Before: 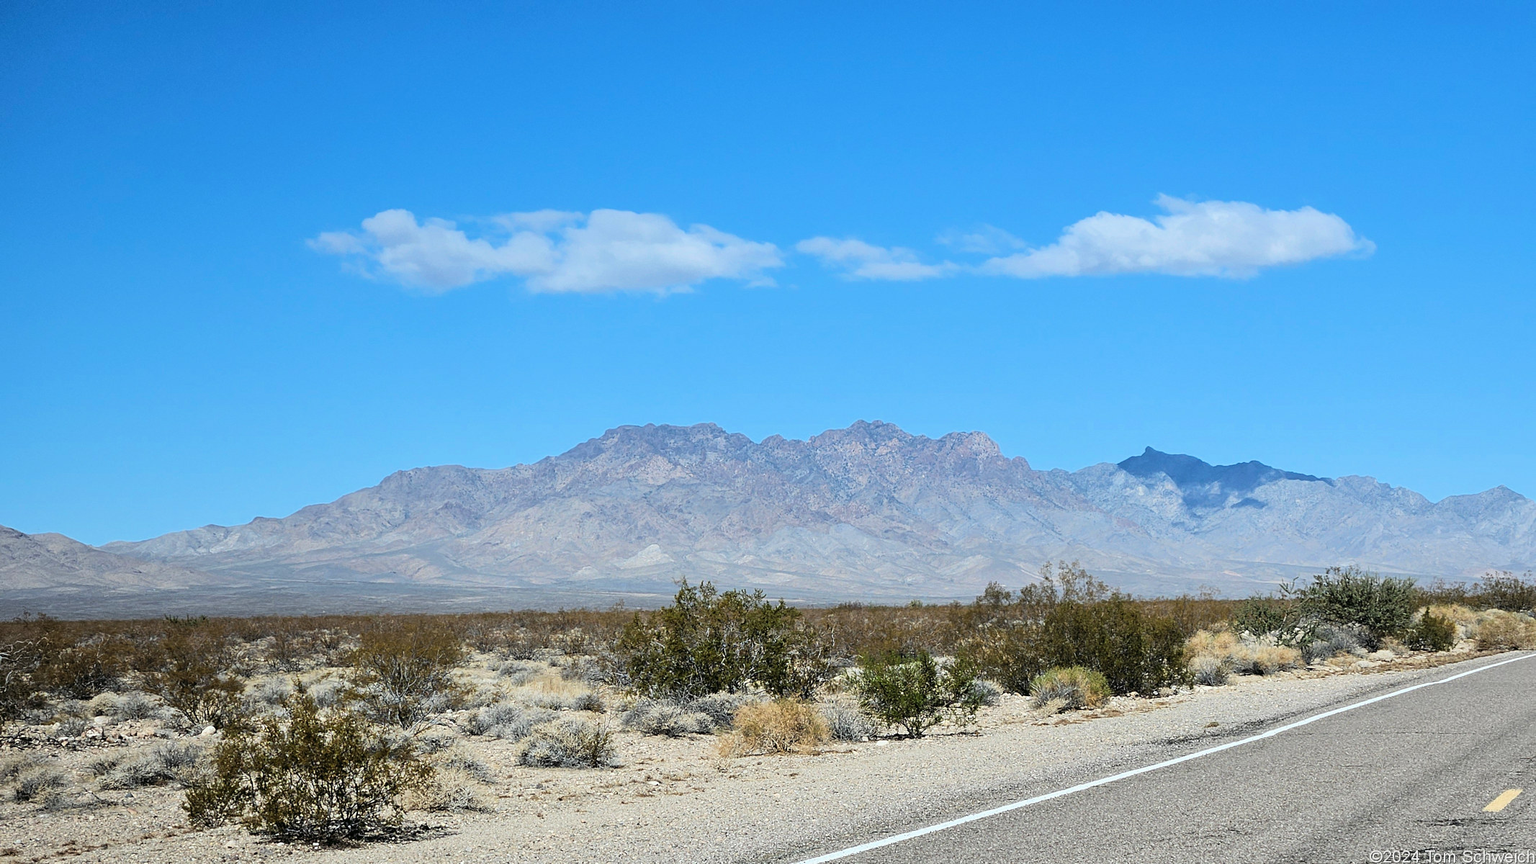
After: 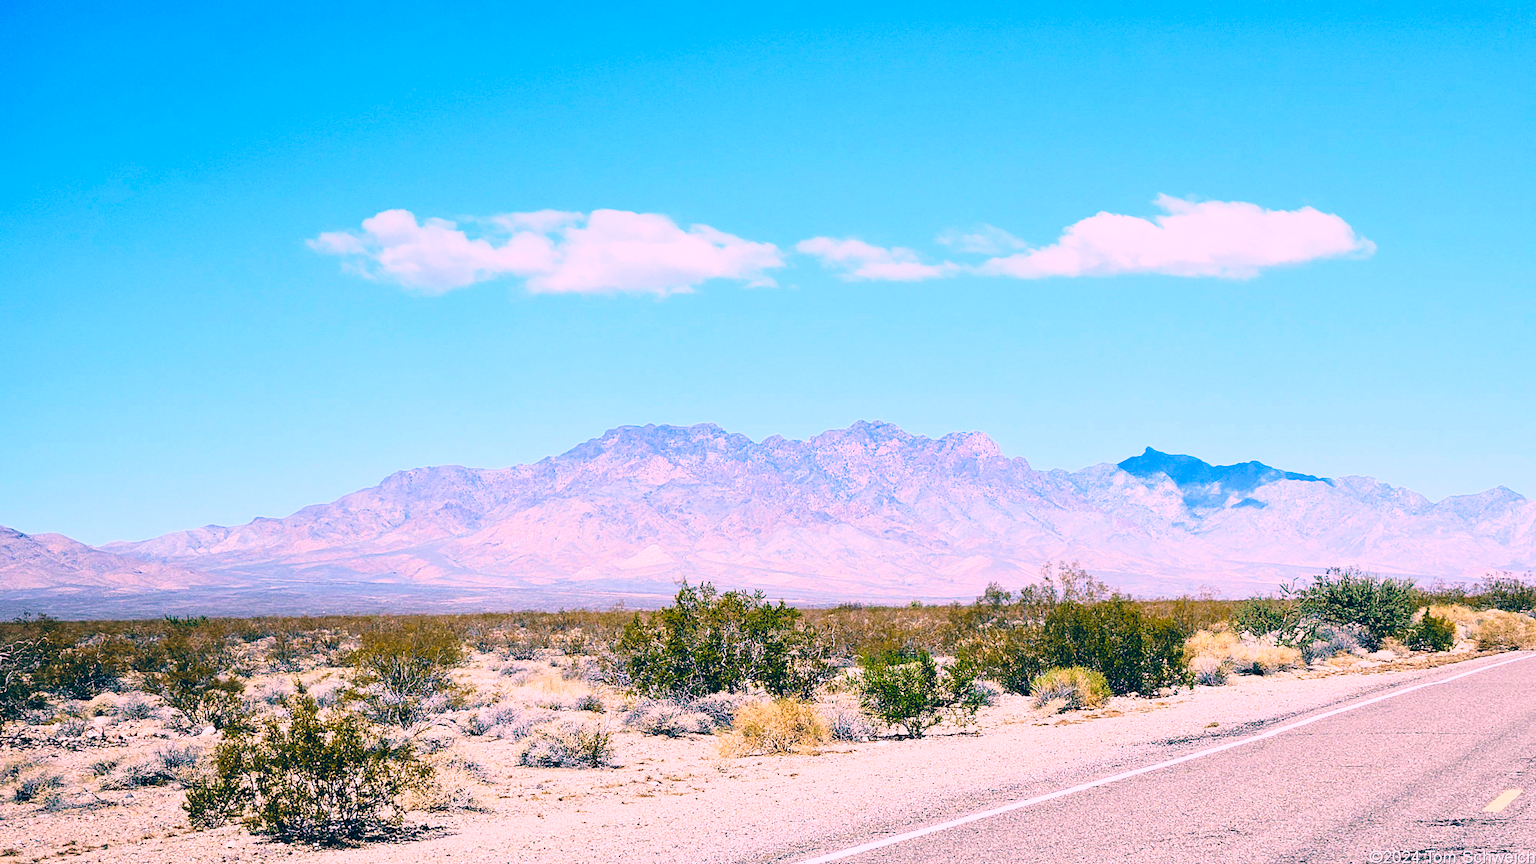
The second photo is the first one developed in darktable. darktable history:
color correction: highlights a* 17.36, highlights b* 0.281, shadows a* -14.92, shadows b* -14.72, saturation 1.49
base curve: curves: ch0 [(0, 0) (0.028, 0.03) (0.121, 0.232) (0.46, 0.748) (0.859, 0.968) (1, 1)], preserve colors none
velvia: on, module defaults
